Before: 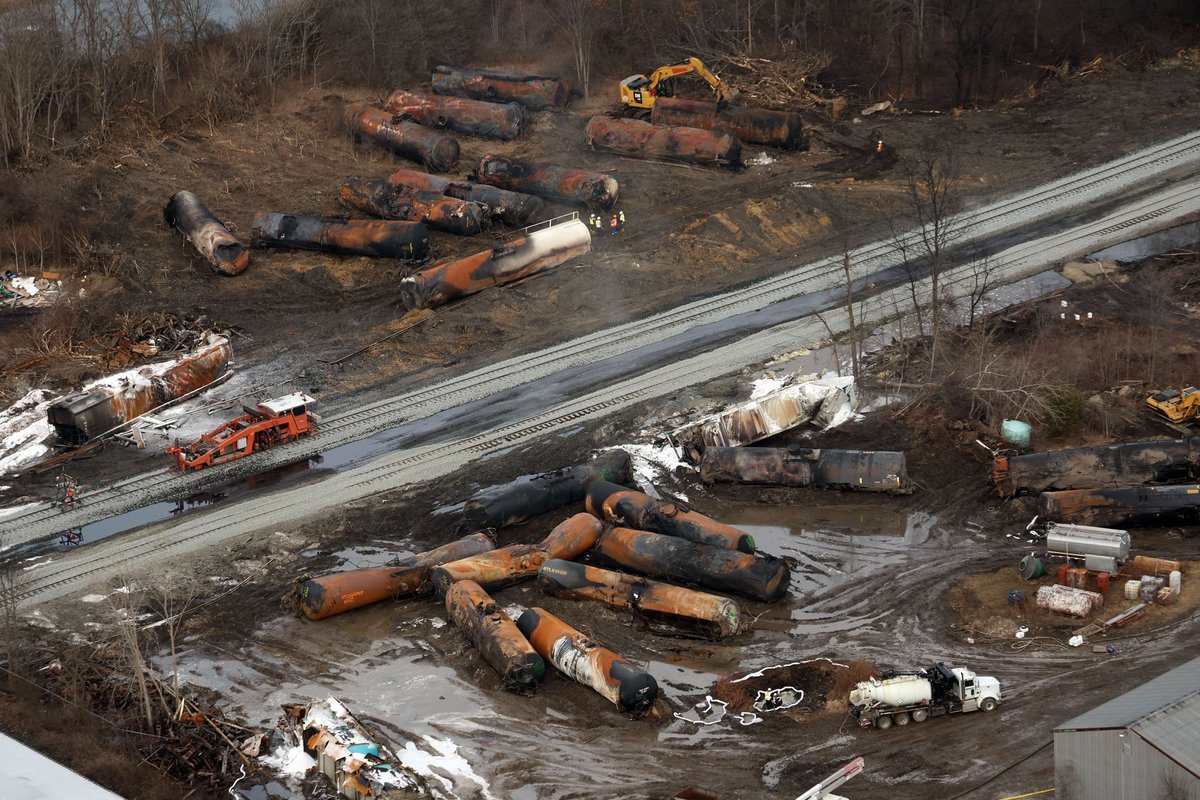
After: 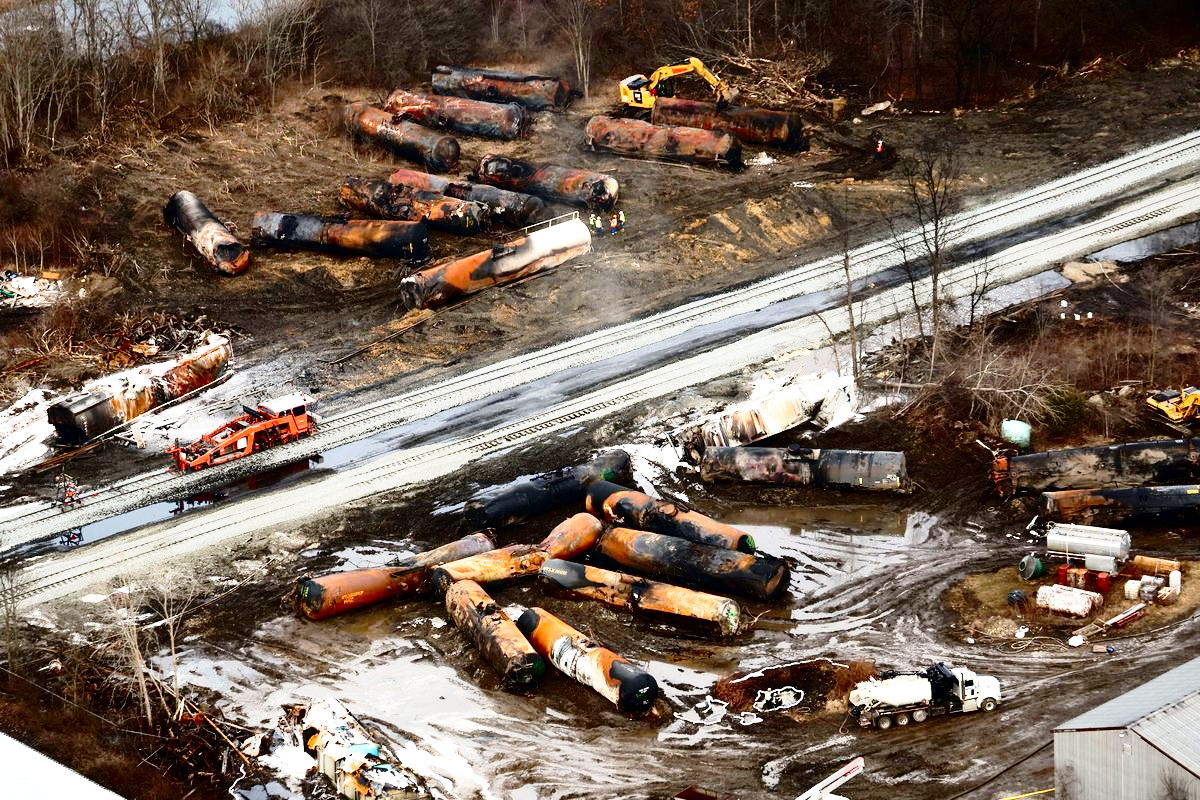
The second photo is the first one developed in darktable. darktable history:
exposure: black level correction 0, exposure 0.701 EV, compensate highlight preservation false
contrast brightness saturation: contrast 0.236, brightness -0.241, saturation 0.139
base curve: curves: ch0 [(0, 0) (0.028, 0.03) (0.121, 0.232) (0.46, 0.748) (0.859, 0.968) (1, 1)], preserve colors none
